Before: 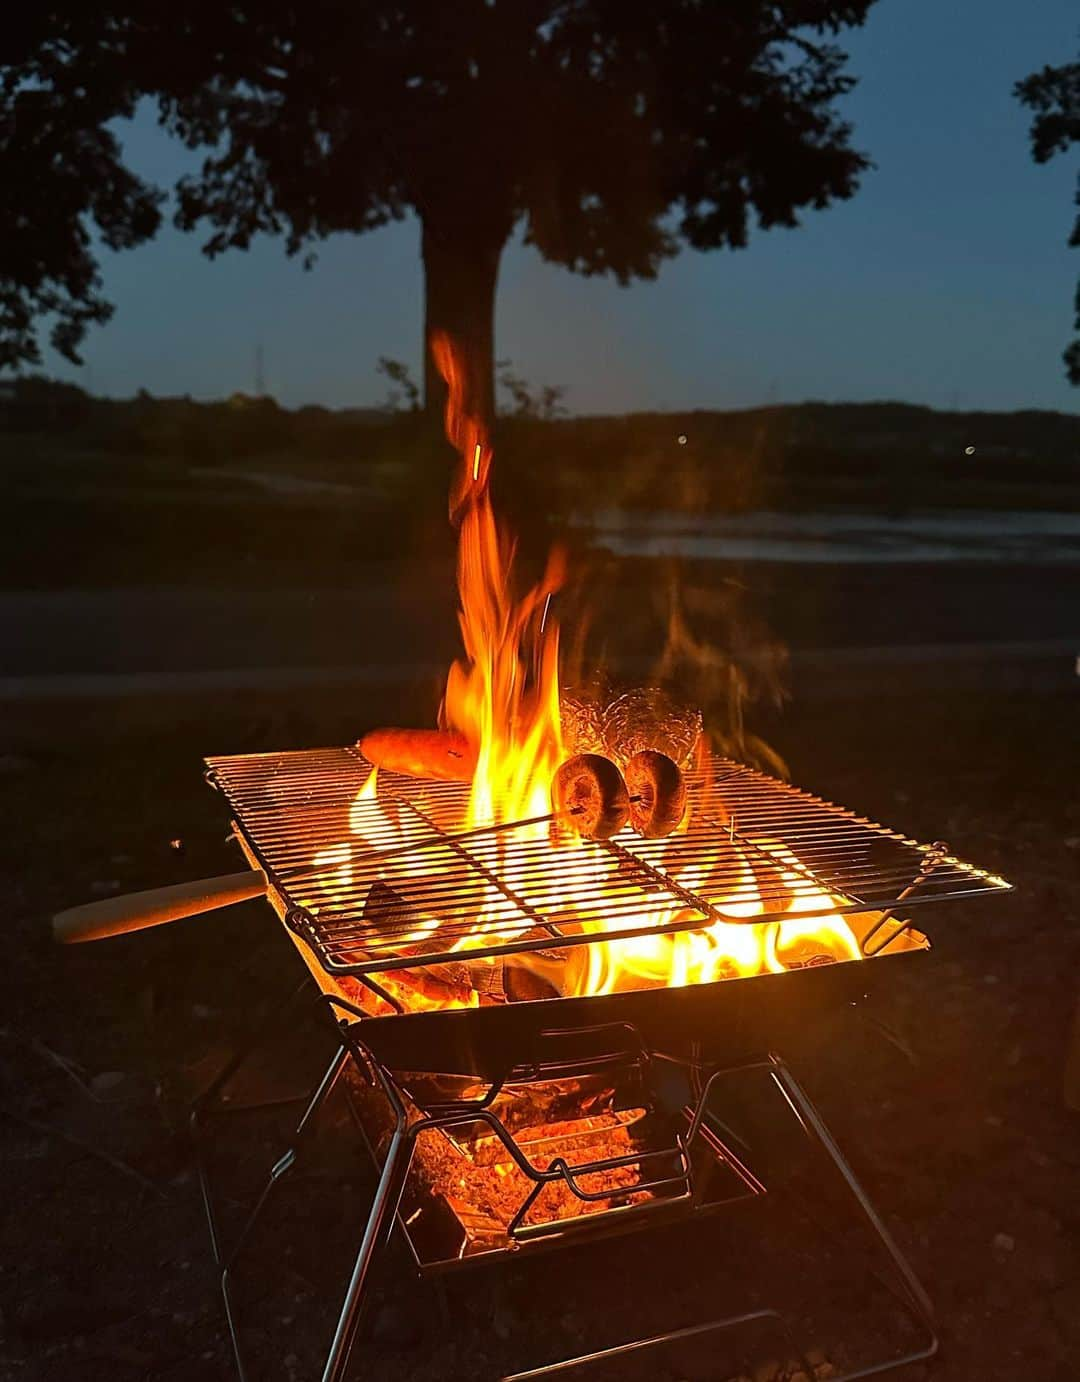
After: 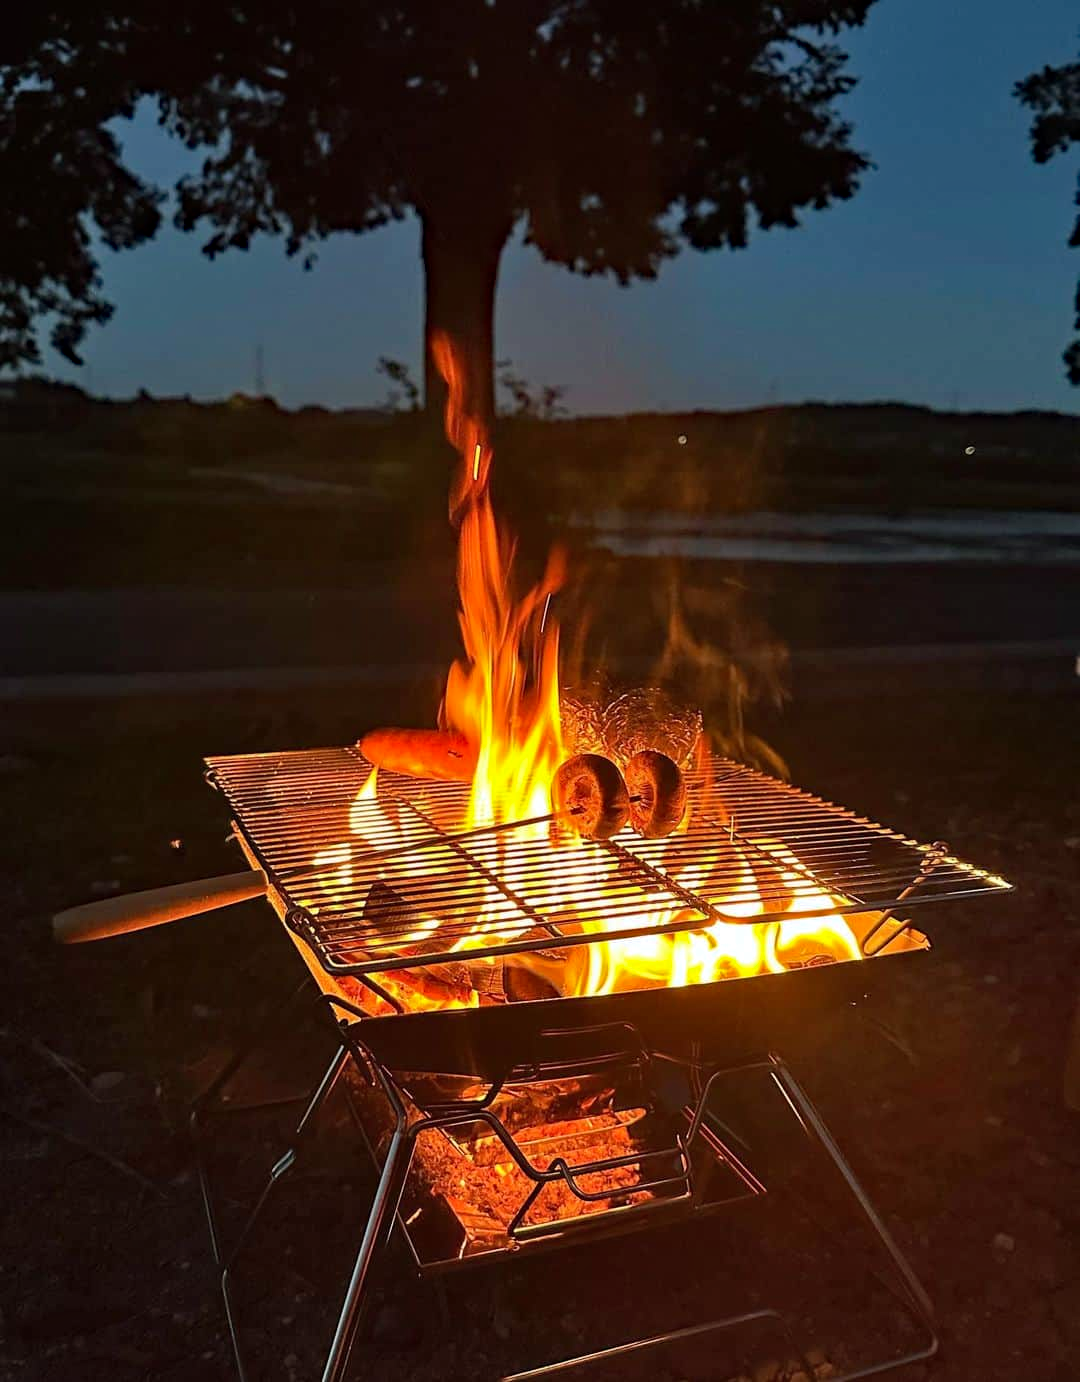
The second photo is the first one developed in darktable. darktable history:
haze removal: strength 0.282, distance 0.247, compatibility mode true, adaptive false
shadows and highlights: radius 107.84, shadows 23.69, highlights -59.14, low approximation 0.01, soften with gaussian
